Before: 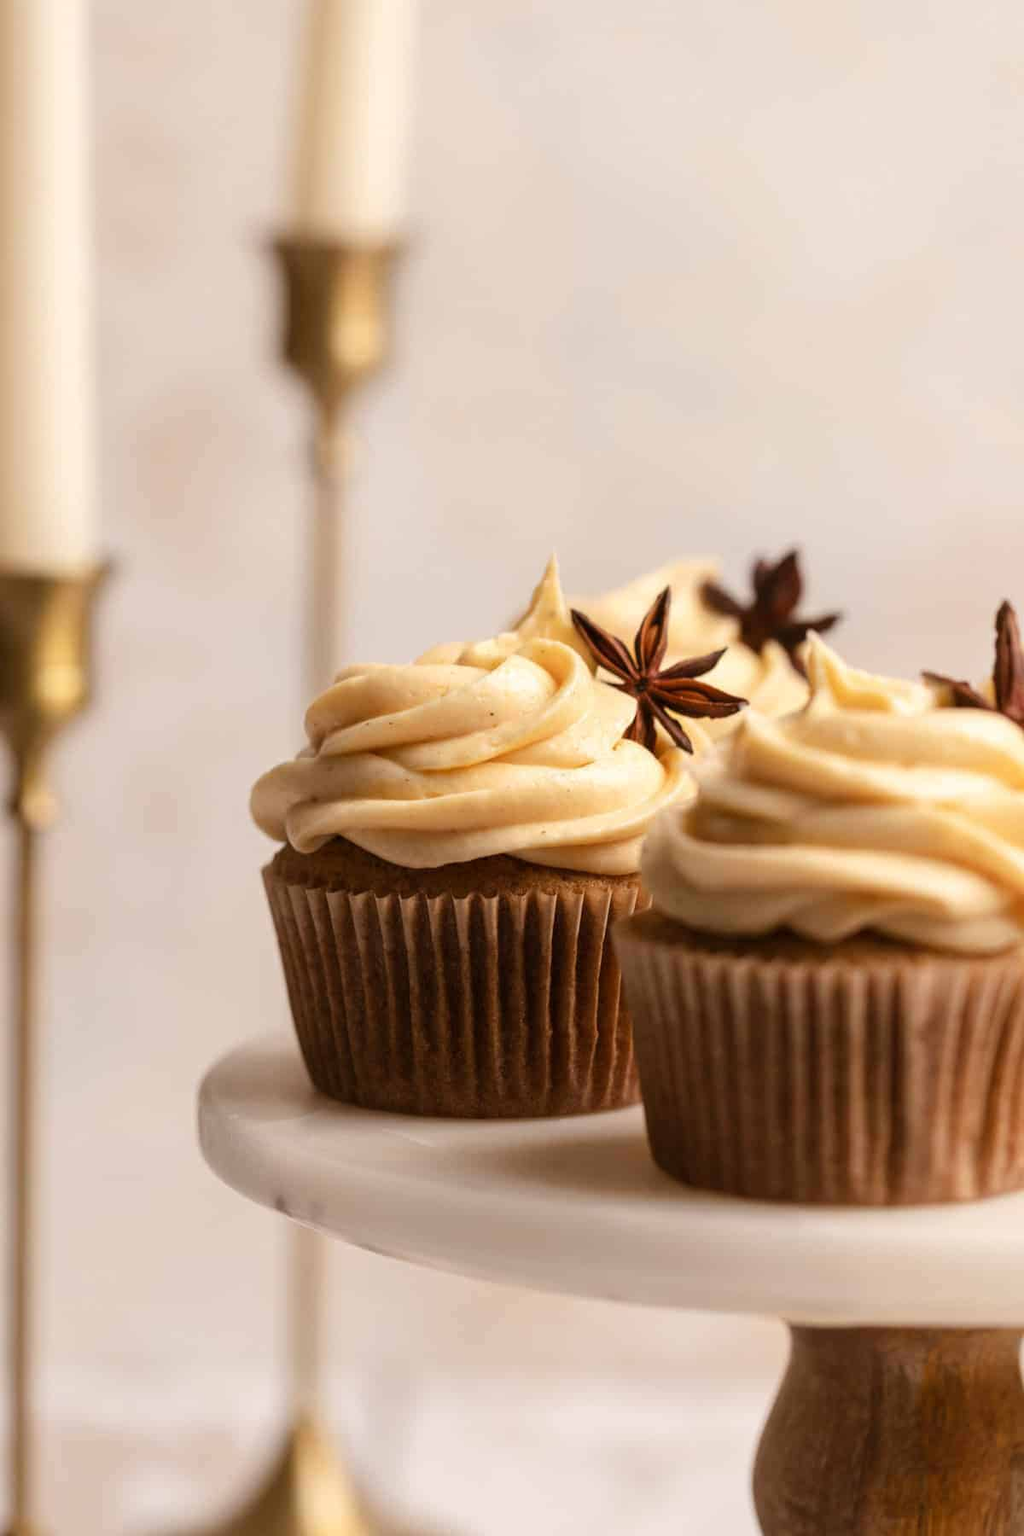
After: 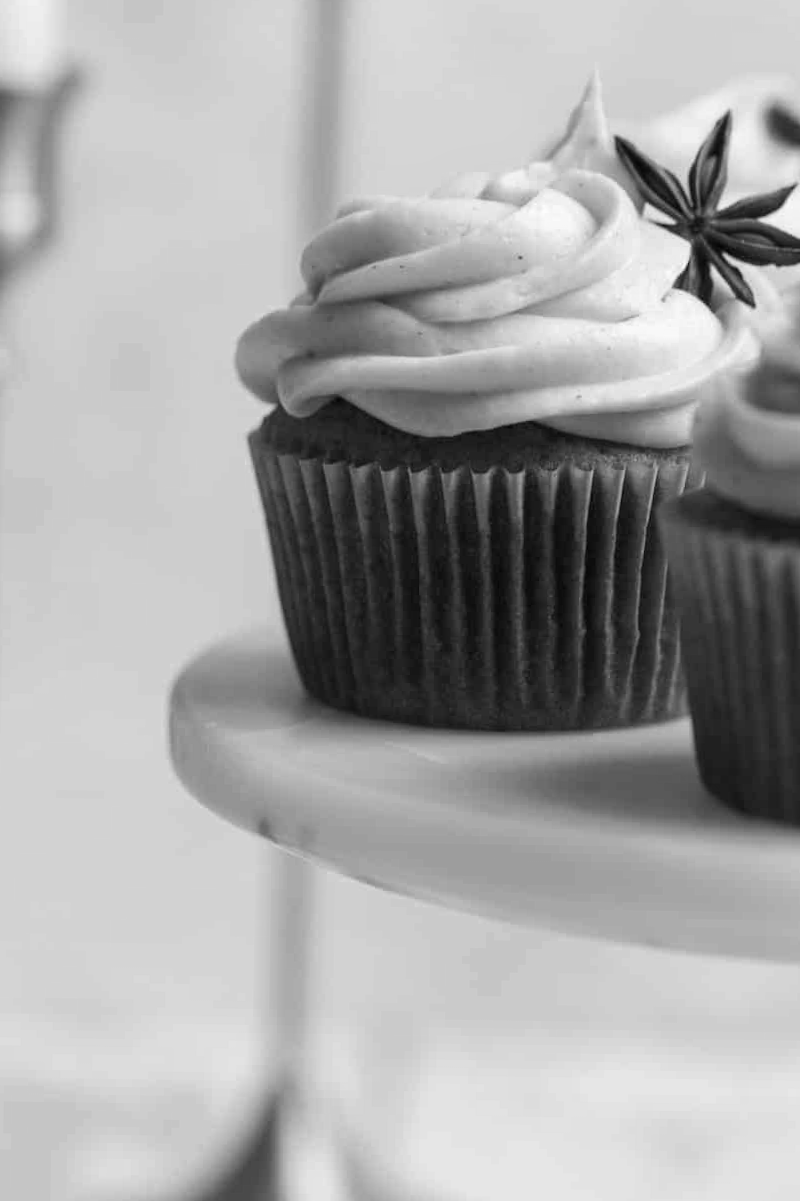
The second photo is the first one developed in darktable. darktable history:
monochrome: on, module defaults
crop and rotate: angle -0.82°, left 3.85%, top 31.828%, right 27.992%
